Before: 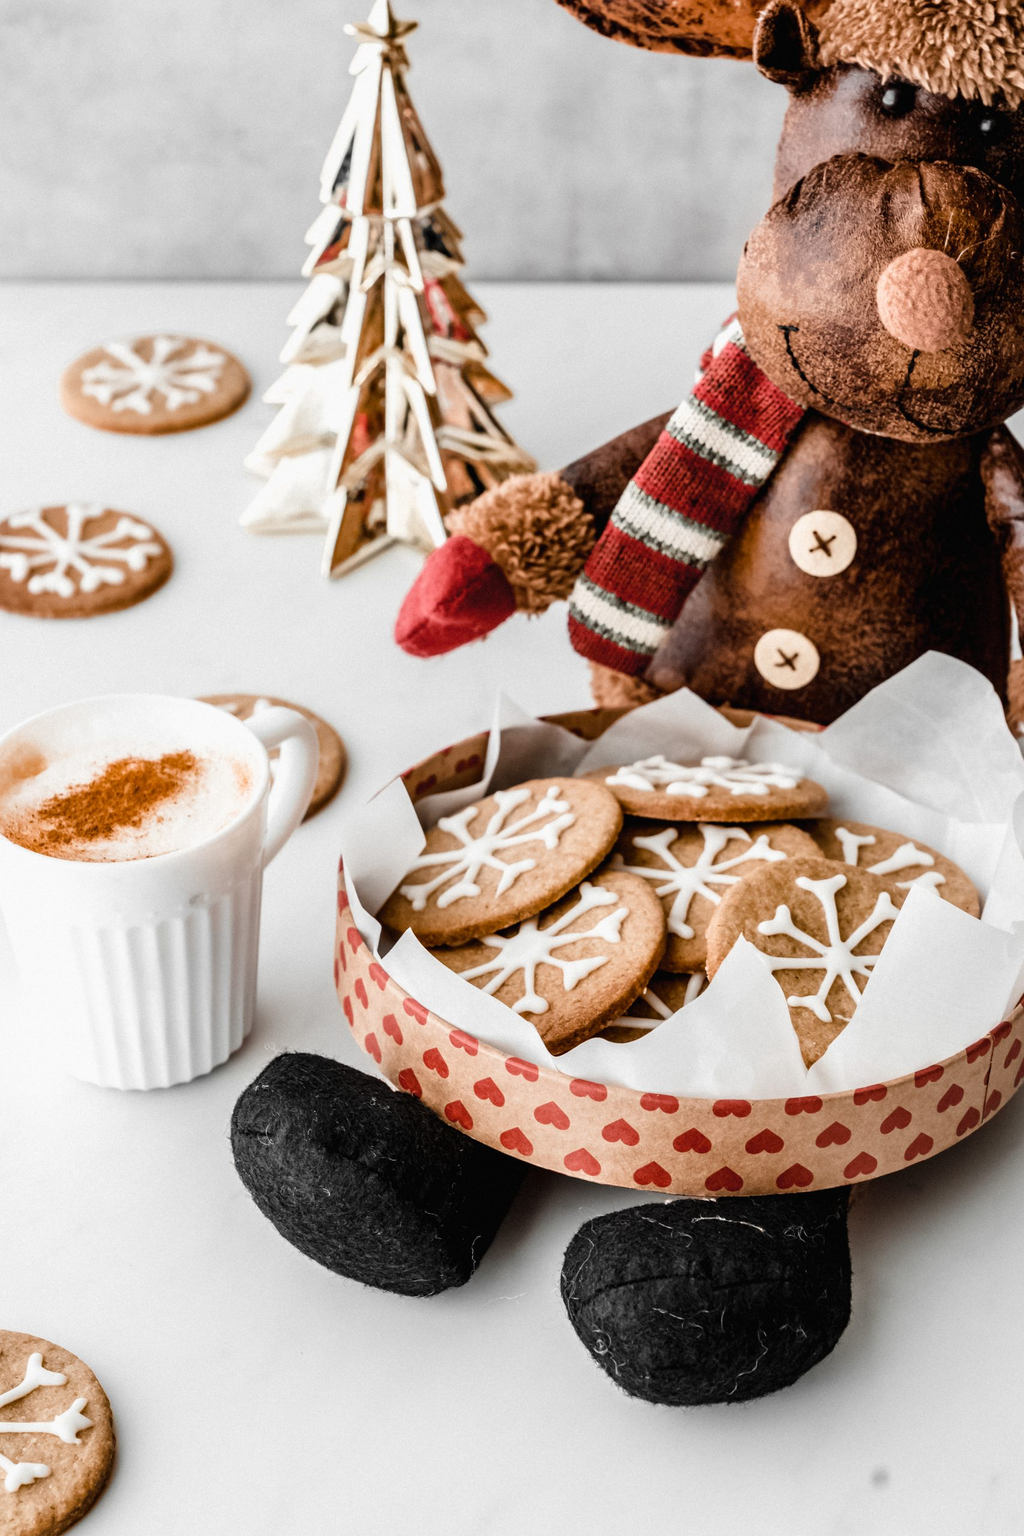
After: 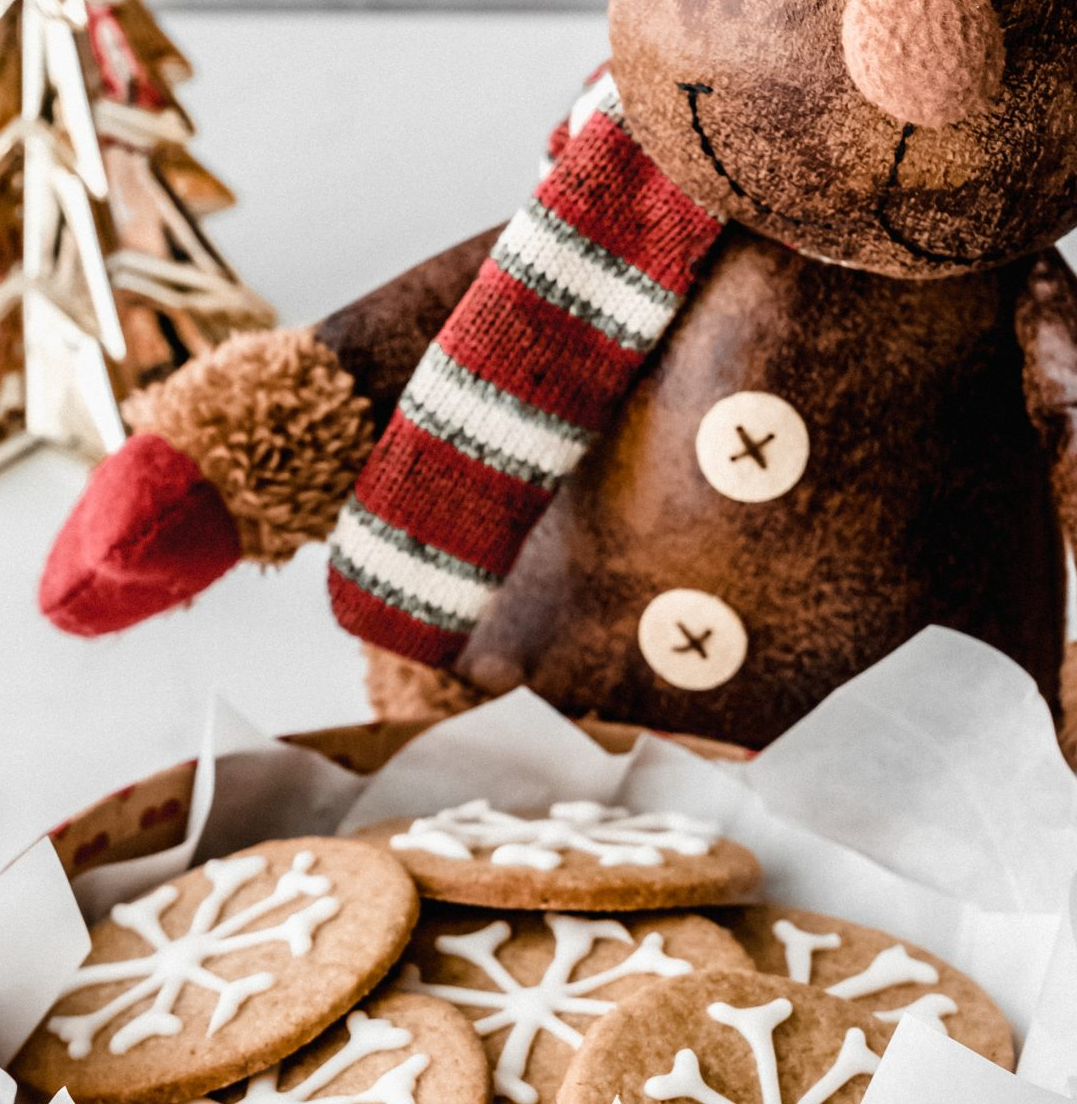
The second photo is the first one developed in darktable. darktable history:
crop: left 36.287%, top 17.947%, right 0.59%, bottom 38.906%
levels: mode automatic
